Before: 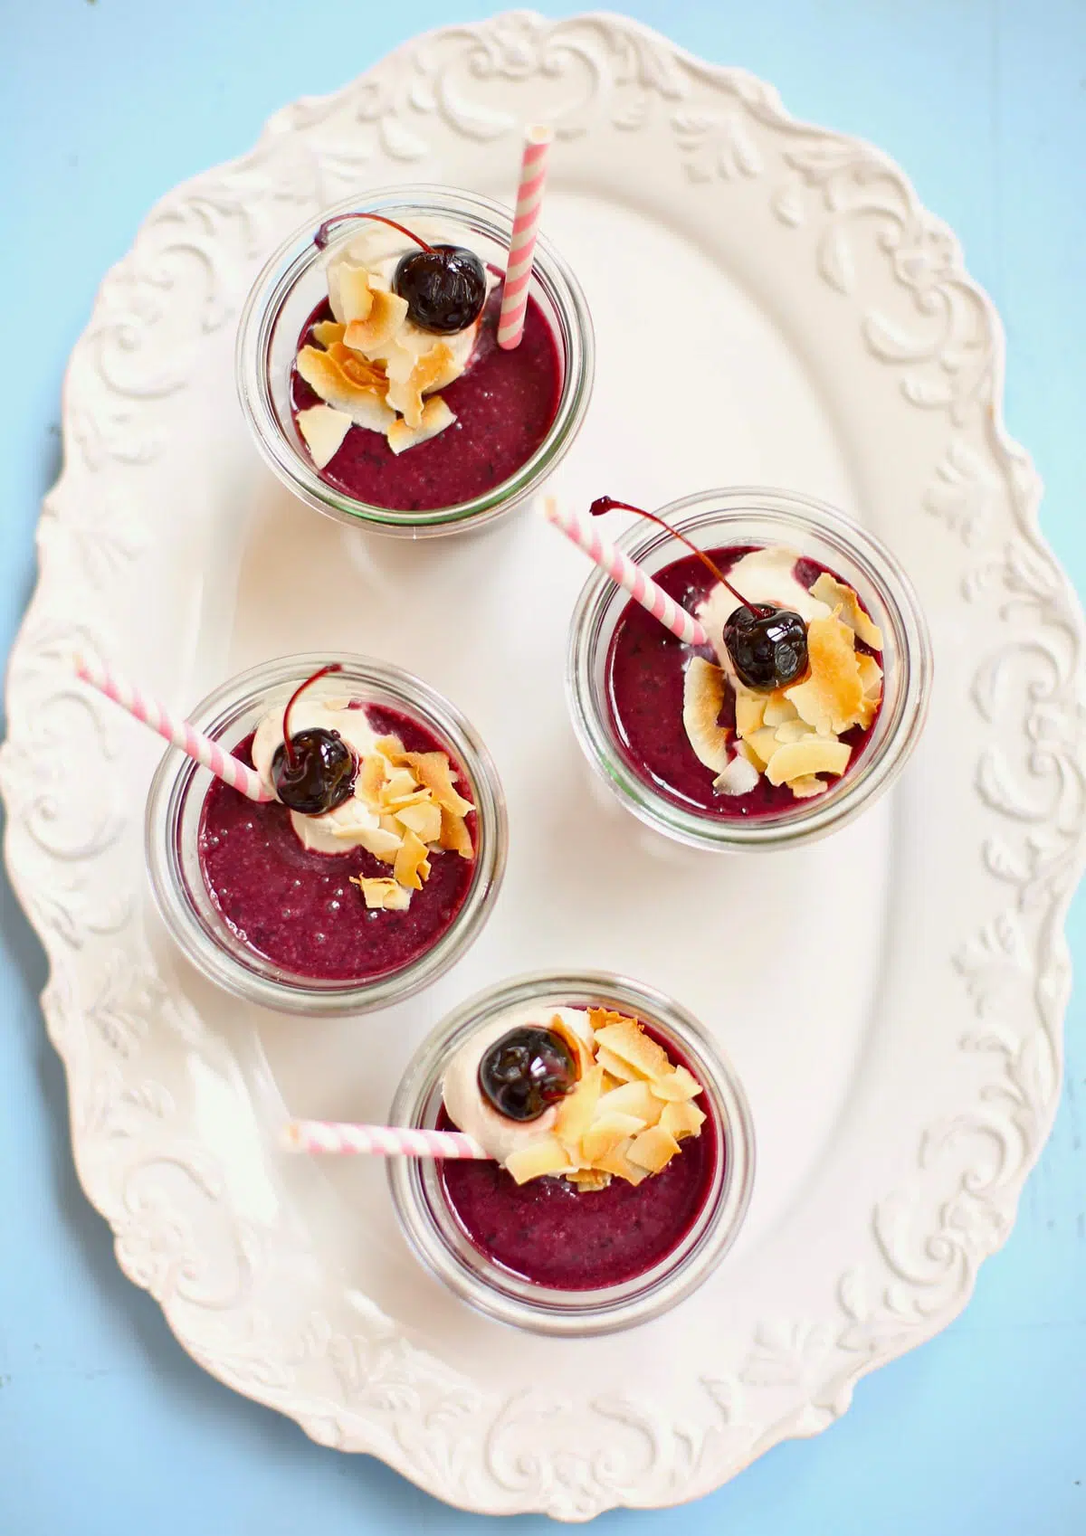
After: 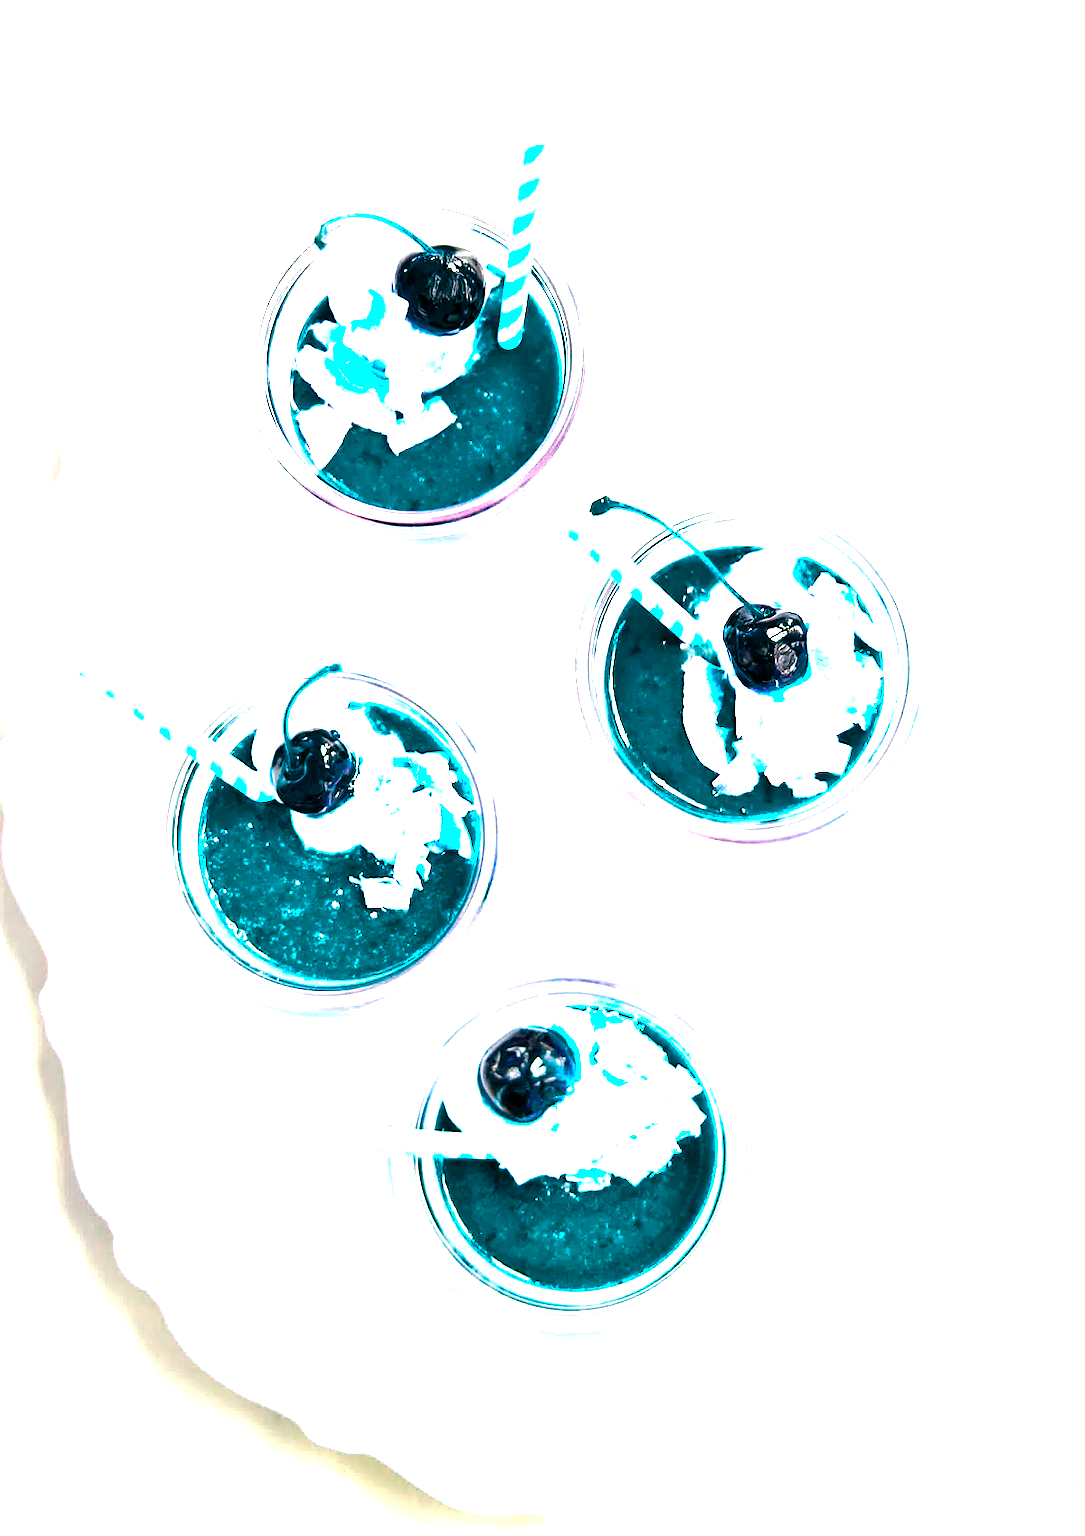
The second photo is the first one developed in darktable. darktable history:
color balance rgb: highlights gain › chroma 0.171%, highlights gain › hue 332.92°, linear chroma grading › global chroma 16.573%, perceptual saturation grading › global saturation 20%, perceptual saturation grading › highlights -49.026%, perceptual saturation grading › shadows 24.773%, hue shift -149.9°, perceptual brilliance grading › global brilliance 18.53%, contrast 34.539%, saturation formula JzAzBz (2021)
tone equalizer: -8 EV -0.383 EV, -7 EV -0.366 EV, -6 EV -0.372 EV, -5 EV -0.194 EV, -3 EV 0.231 EV, -2 EV 0.327 EV, -1 EV 0.398 EV, +0 EV 0.441 EV
exposure: black level correction 0.001, exposure 0.498 EV, compensate highlight preservation false
